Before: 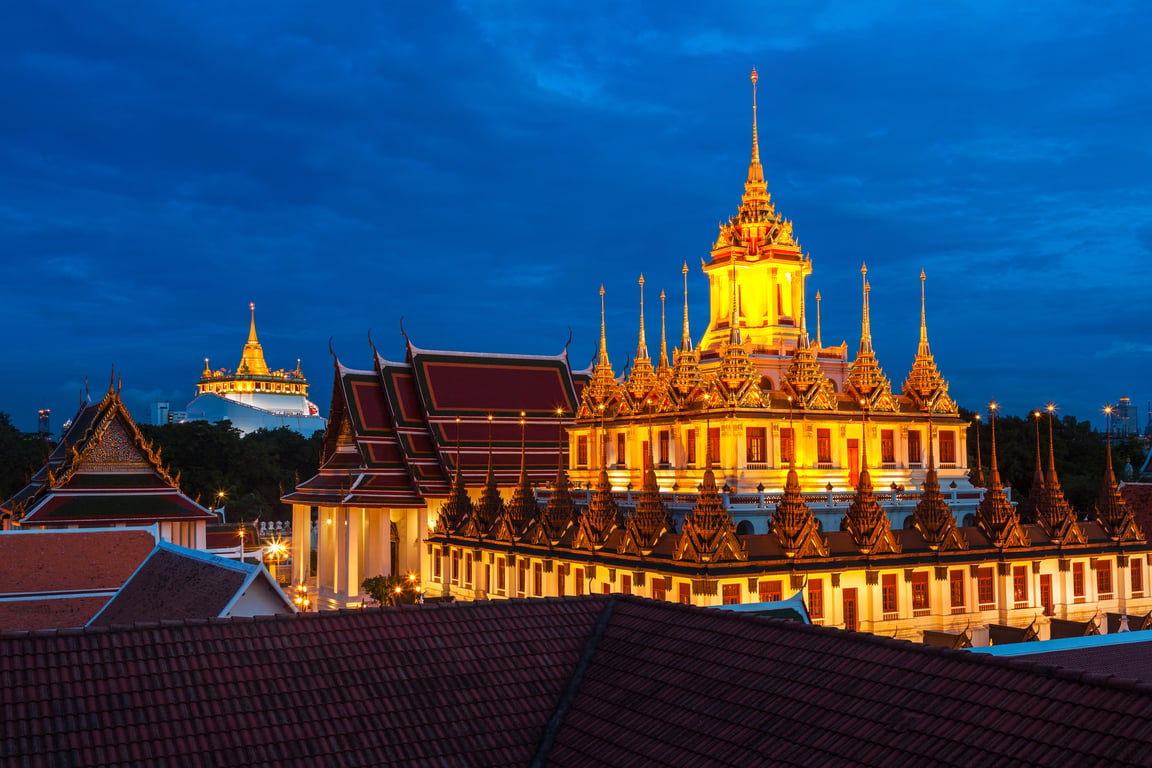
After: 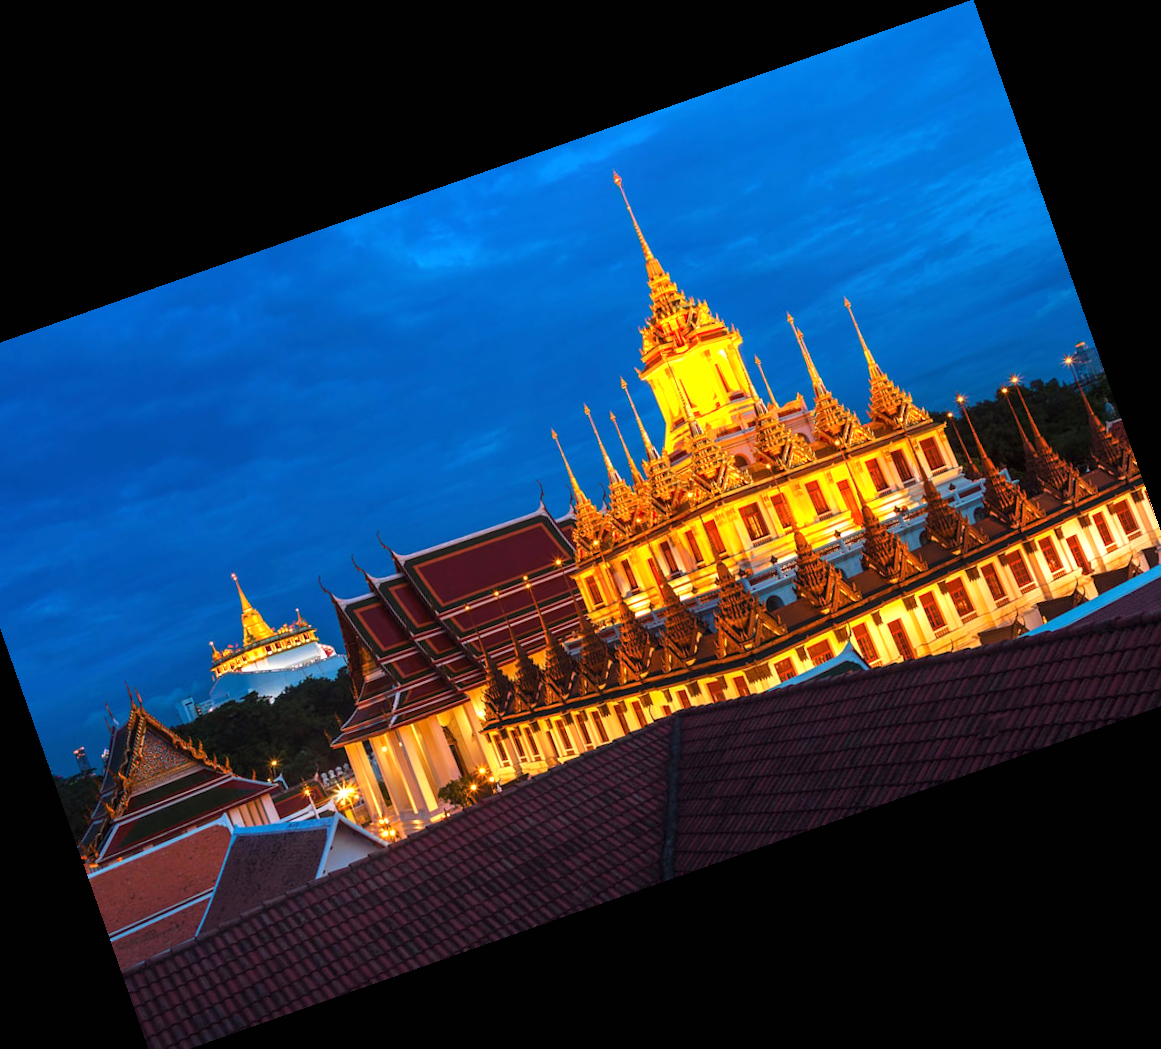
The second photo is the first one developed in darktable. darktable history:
rotate and perspective: rotation -2°, crop left 0.022, crop right 0.978, crop top 0.049, crop bottom 0.951
crop and rotate: angle 19.43°, left 6.812%, right 4.125%, bottom 1.087%
exposure: black level correction 0, exposure 0.5 EV, compensate highlight preservation false
